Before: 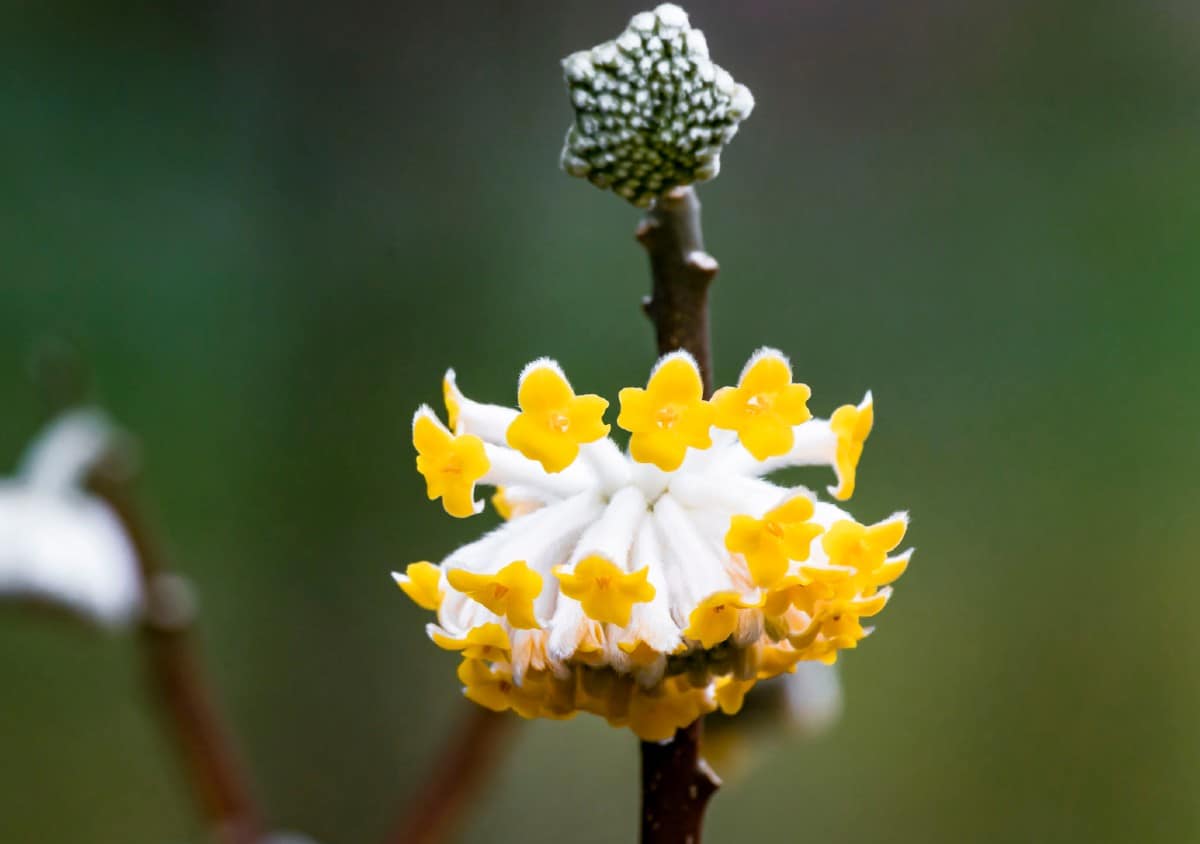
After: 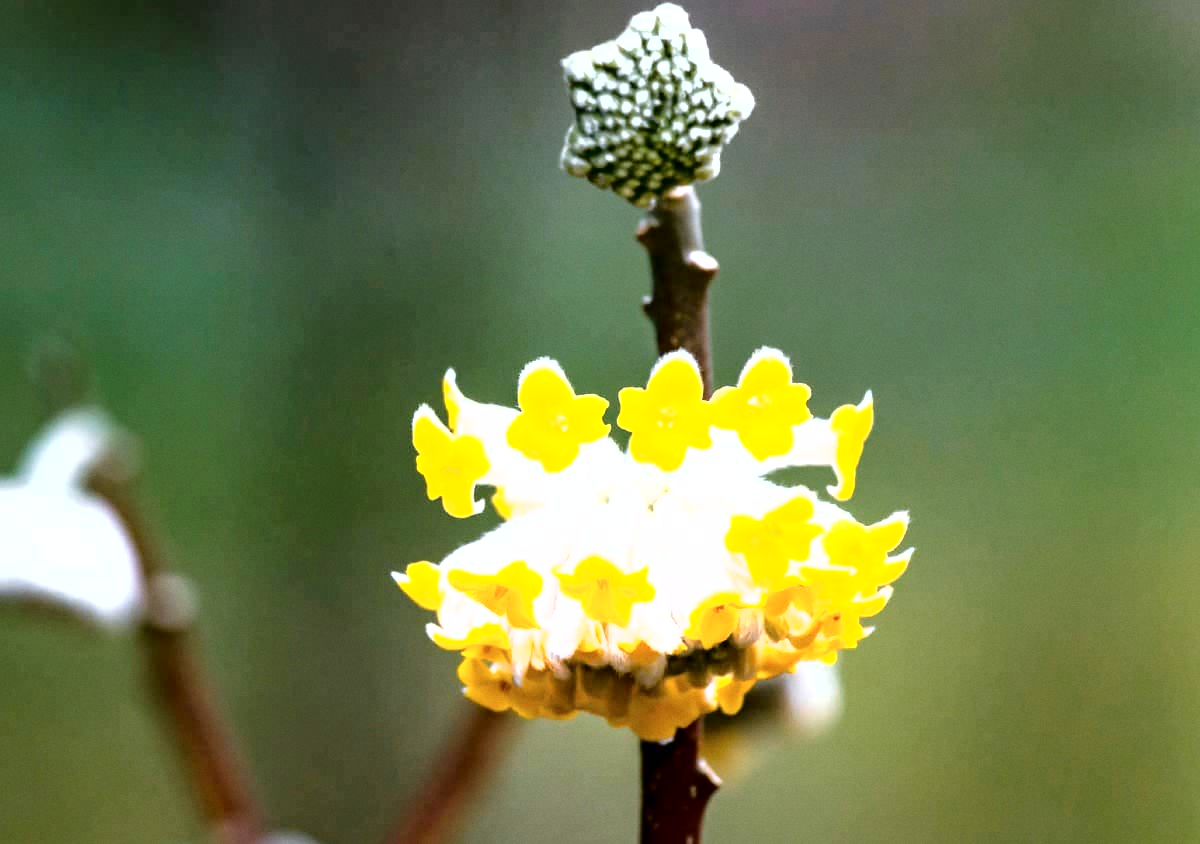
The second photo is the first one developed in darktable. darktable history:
exposure: black level correction 0, exposure 1.2 EV, compensate highlight preservation false
color zones: curves: ch0 [(0.25, 0.5) (0.428, 0.473) (0.75, 0.5)]; ch1 [(0.243, 0.479) (0.398, 0.452) (0.75, 0.5)]
grain: coarseness 0.09 ISO, strength 10%
fill light: exposure -2 EV, width 8.6
